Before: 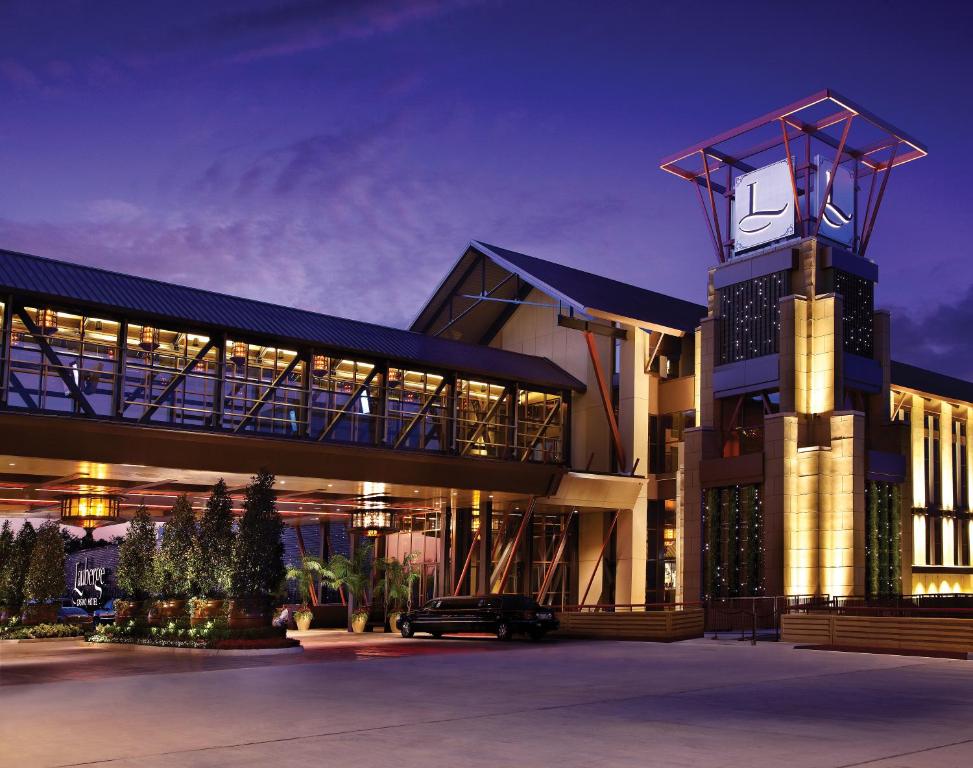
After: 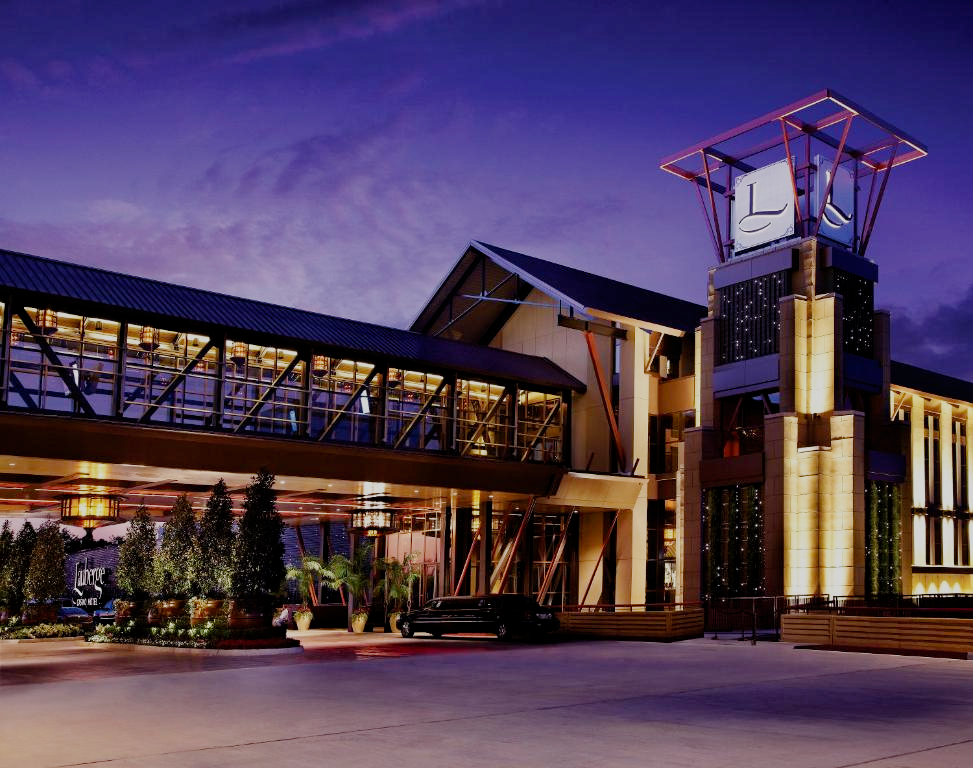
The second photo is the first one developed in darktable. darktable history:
filmic rgb: middle gray luminance 30%, black relative exposure -9 EV, white relative exposure 7 EV, threshold 6 EV, target black luminance 0%, hardness 2.94, latitude 2.04%, contrast 0.963, highlights saturation mix 5%, shadows ↔ highlights balance 12.16%, add noise in highlights 0, preserve chrominance no, color science v3 (2019), use custom middle-gray values true, iterations of high-quality reconstruction 0, contrast in highlights soft, enable highlight reconstruction true
exposure: black level correction 0, exposure 0.9 EV, compensate highlight preservation false
